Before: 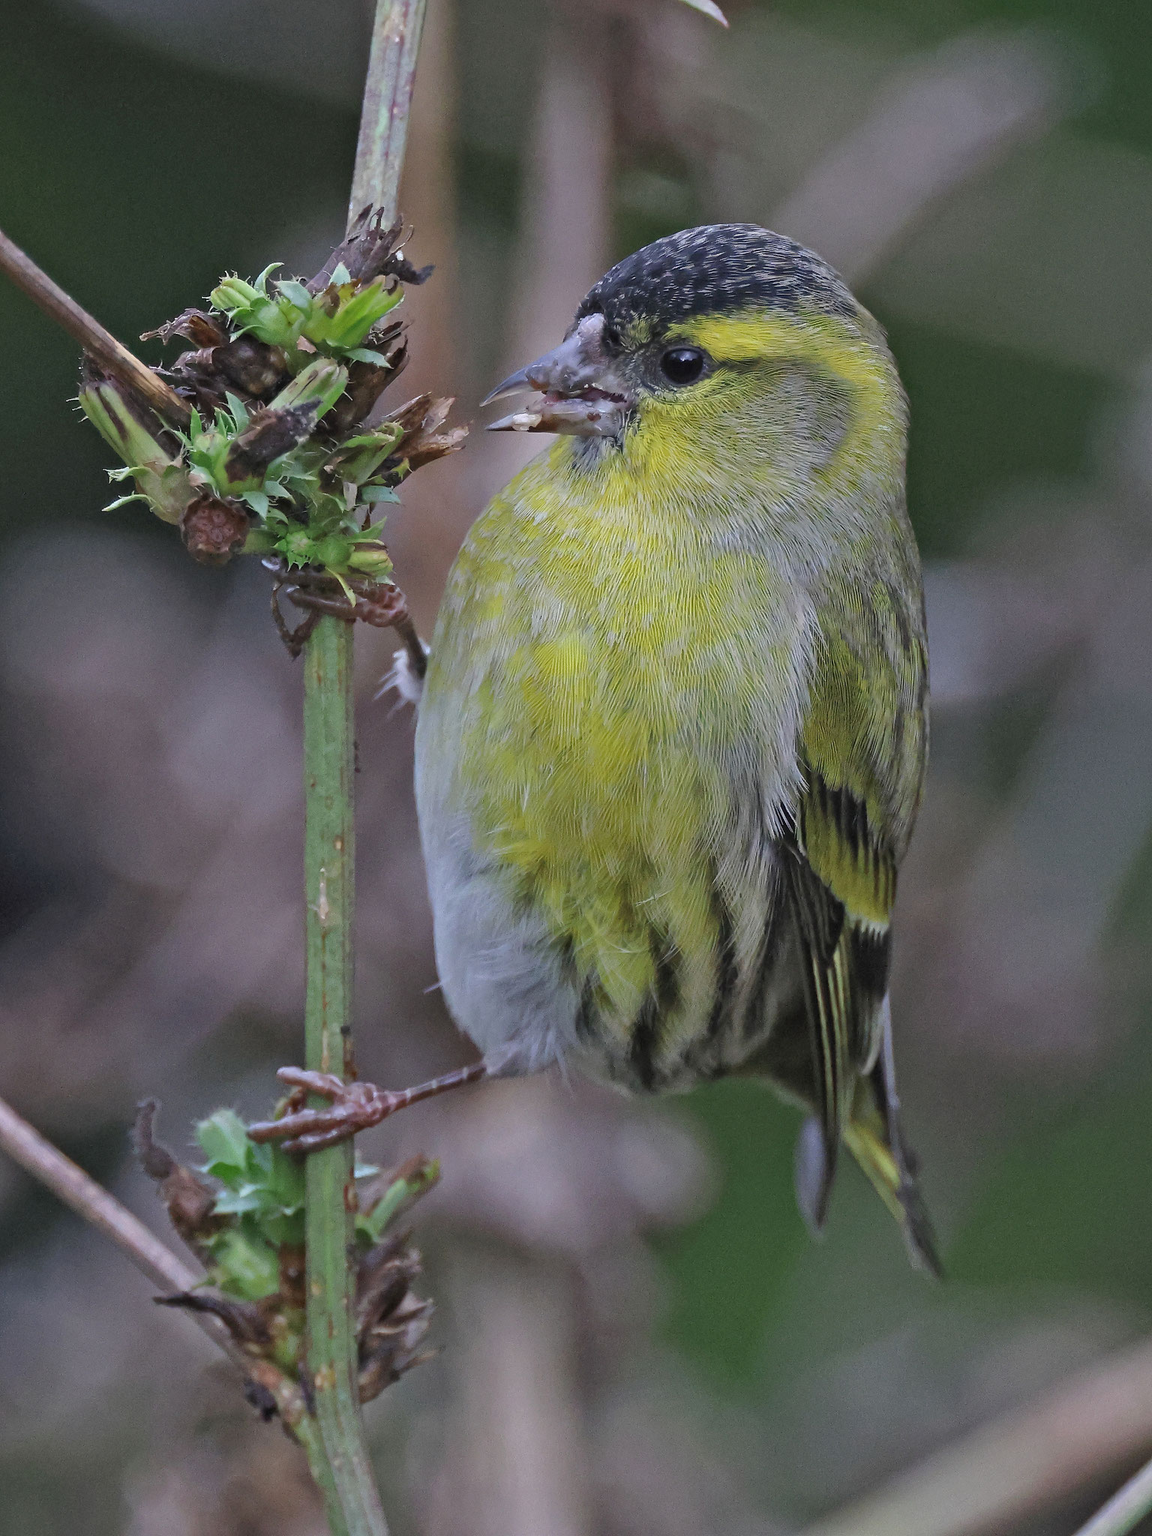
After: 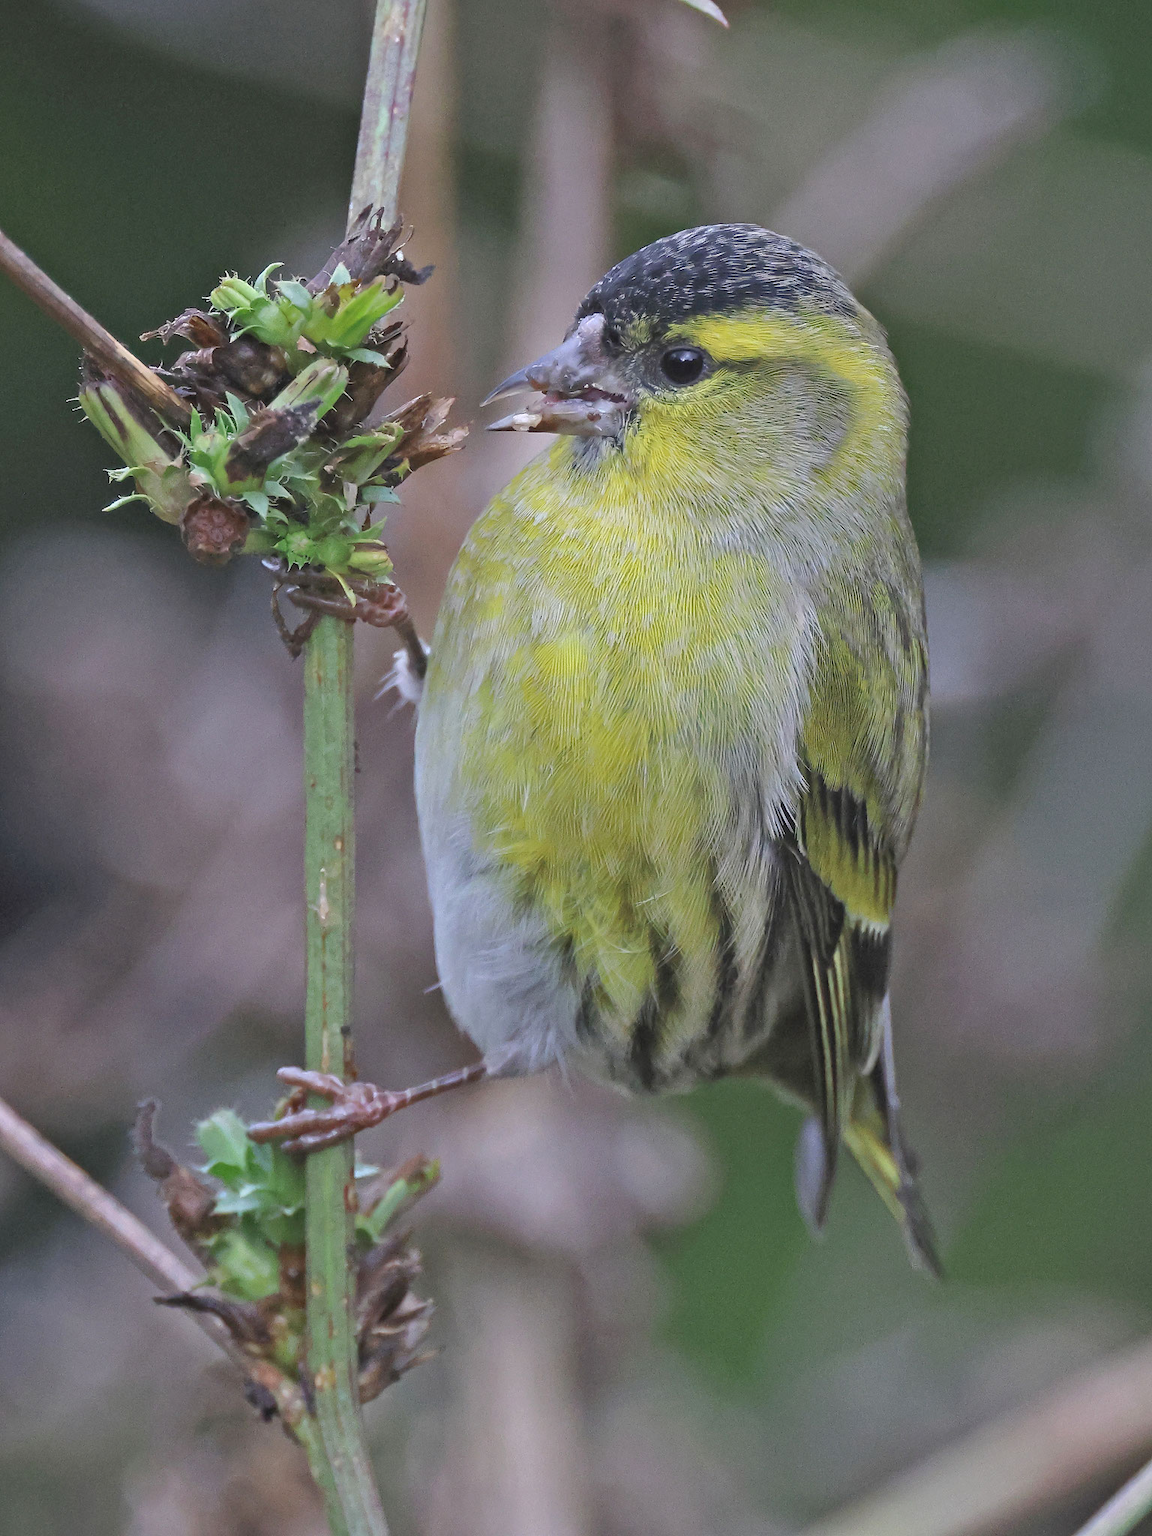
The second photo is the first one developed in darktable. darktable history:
contrast brightness saturation: saturation -0.092
local contrast: highlights 69%, shadows 67%, detail 83%, midtone range 0.33
exposure: black level correction 0.001, exposure 0.498 EV, compensate highlight preservation false
